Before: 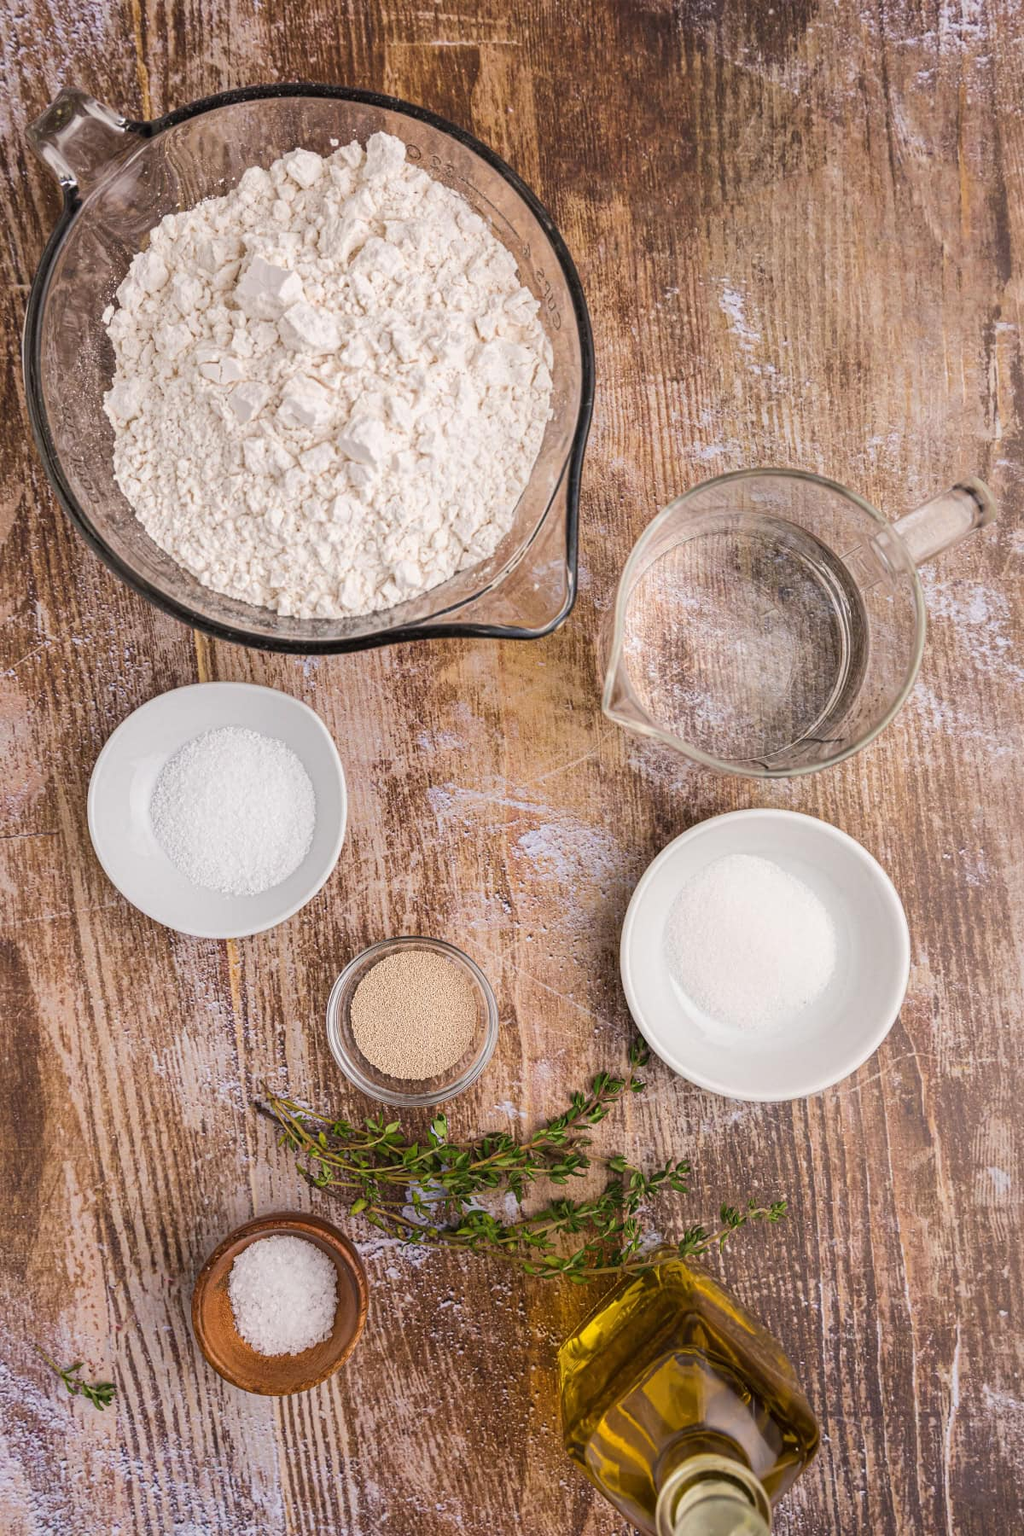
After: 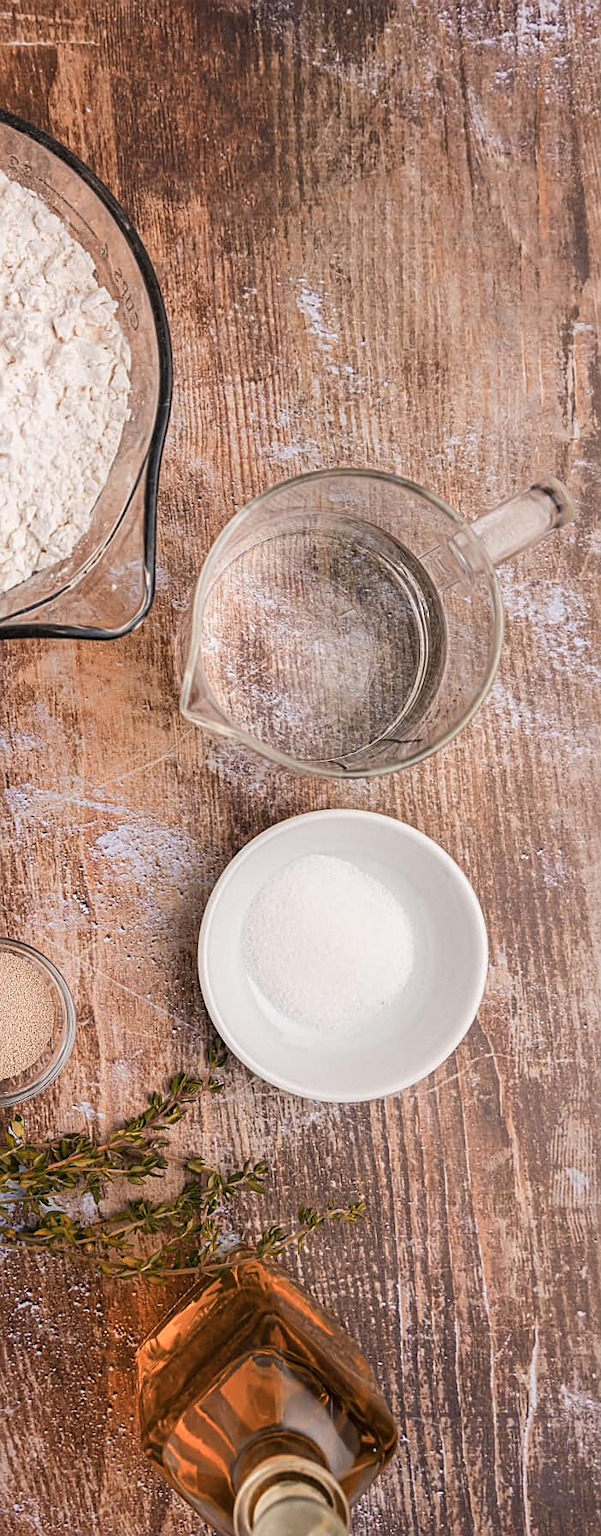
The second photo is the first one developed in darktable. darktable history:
crop: left 41.276%
color zones: curves: ch2 [(0, 0.5) (0.084, 0.497) (0.323, 0.335) (0.4, 0.497) (1, 0.5)]
sharpen: on, module defaults
